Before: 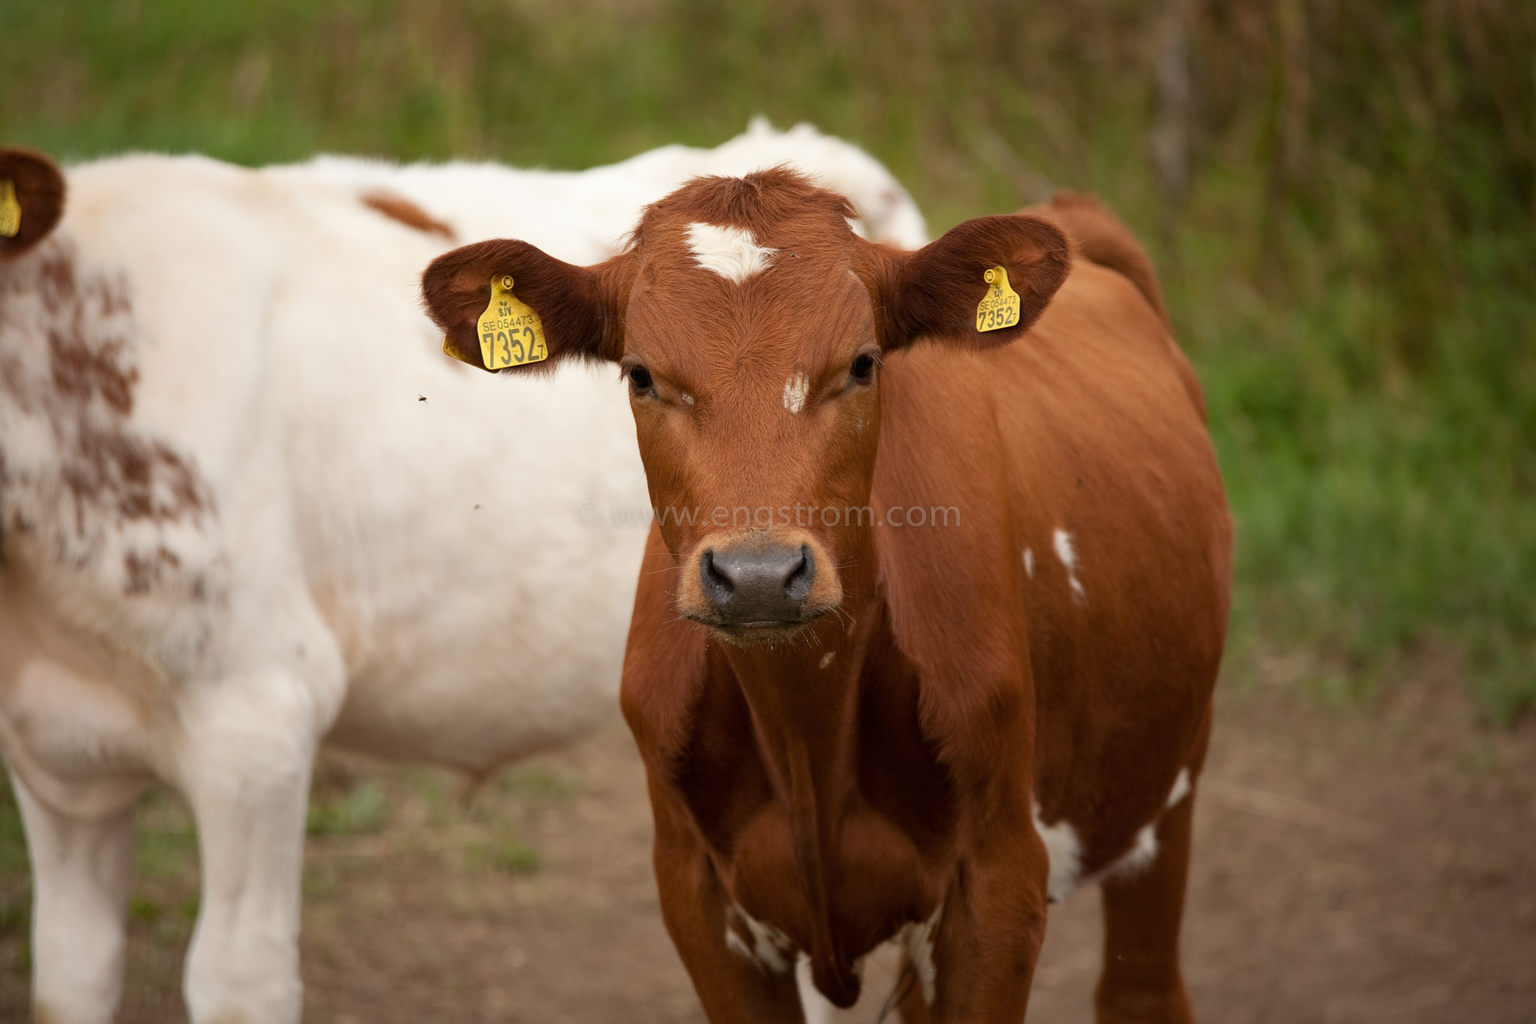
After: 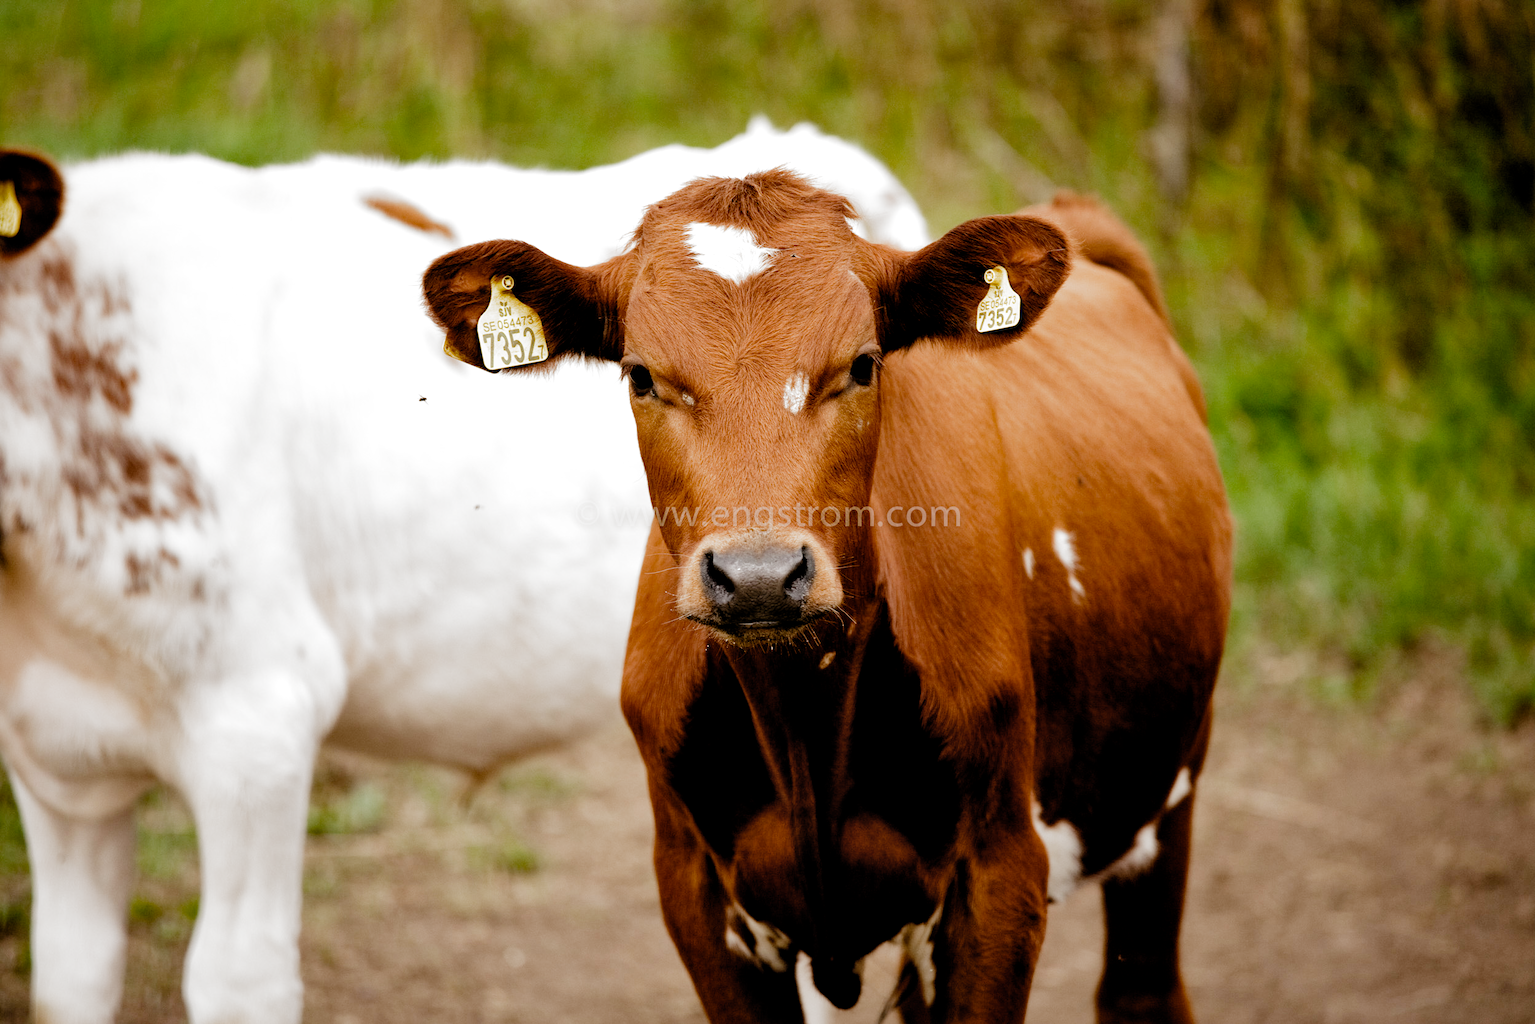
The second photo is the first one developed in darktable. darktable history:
local contrast: mode bilateral grid, contrast 99, coarseness 99, detail 107%, midtone range 0.2
shadows and highlights: shadows 20.28, highlights -20.83, soften with gaussian
exposure: black level correction 0, exposure 0.701 EV, compensate highlight preservation false
tone equalizer: -8 EV -0.456 EV, -7 EV -0.401 EV, -6 EV -0.315 EV, -5 EV -0.244 EV, -3 EV 0.227 EV, -2 EV 0.338 EV, -1 EV 0.39 EV, +0 EV 0.434 EV, edges refinement/feathering 500, mask exposure compensation -1.57 EV, preserve details no
filmic rgb: black relative exposure -3.95 EV, white relative exposure 3.13 EV, hardness 2.87, add noise in highlights 0, preserve chrominance no, color science v3 (2019), use custom middle-gray values true, contrast in highlights soft
